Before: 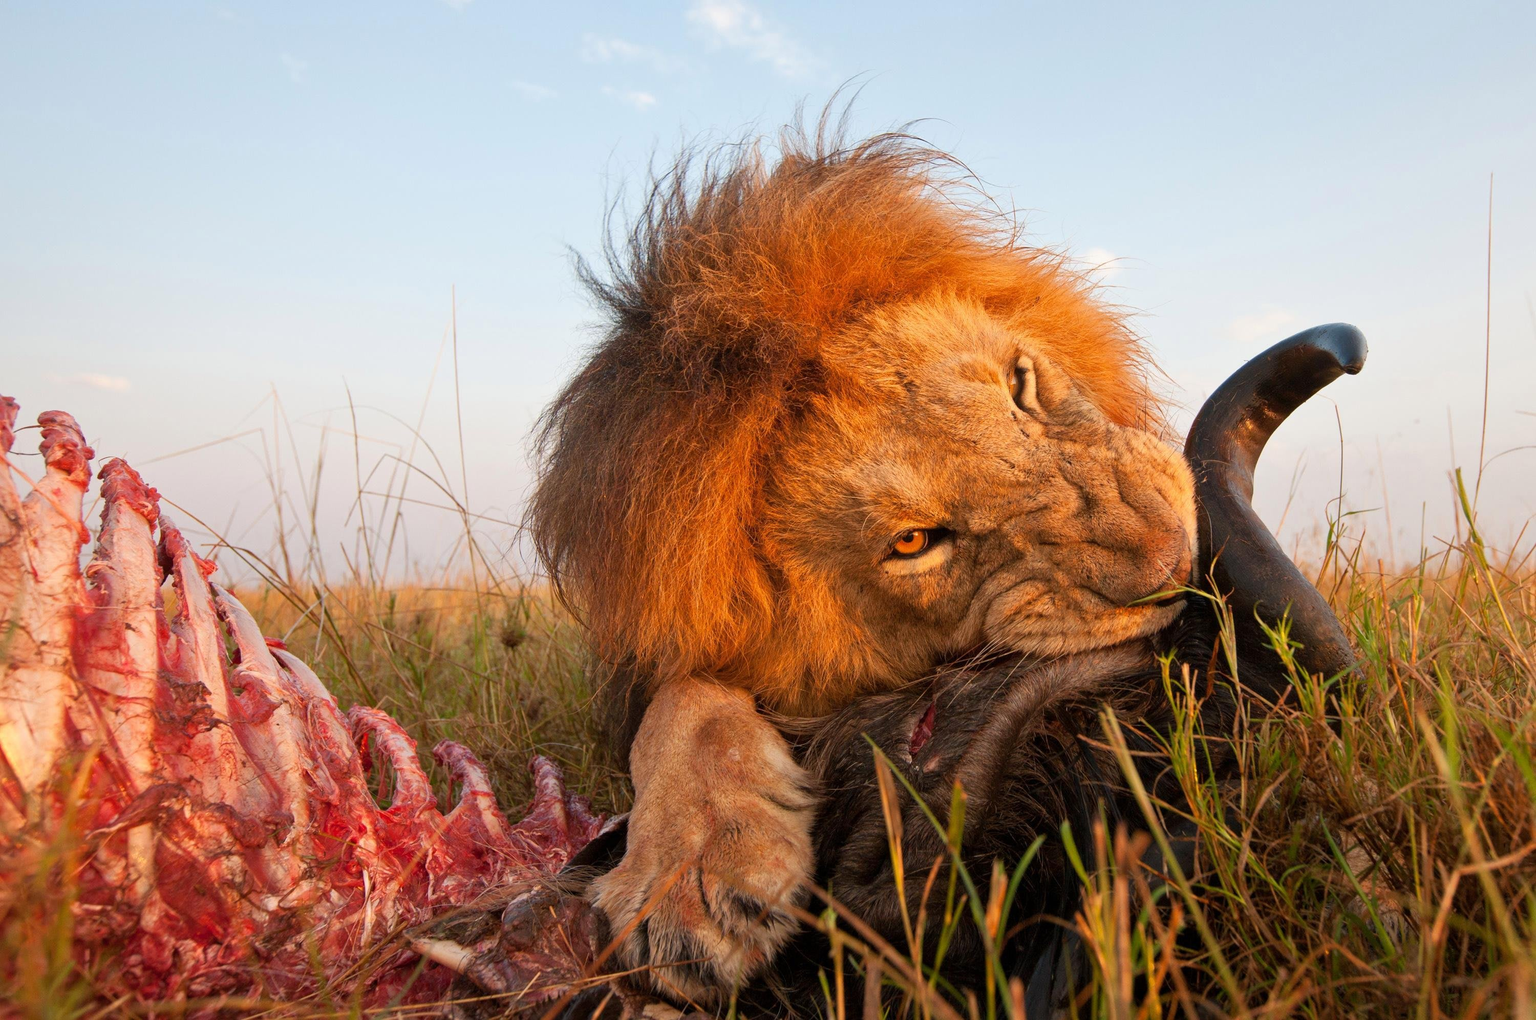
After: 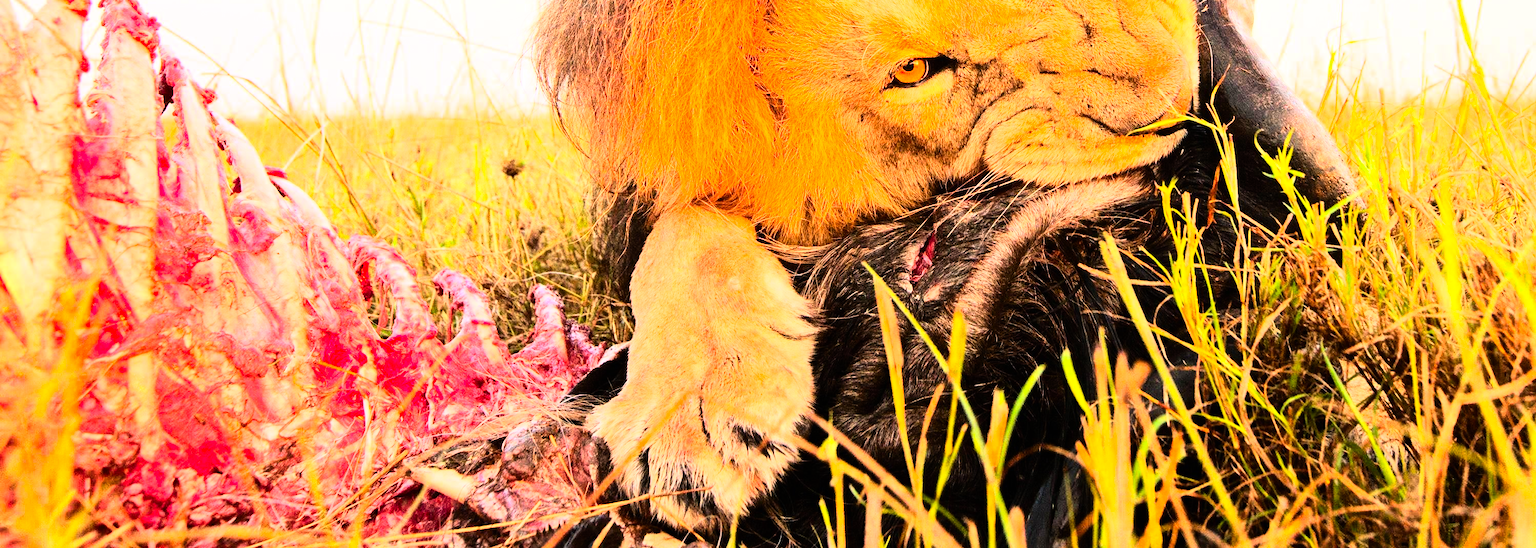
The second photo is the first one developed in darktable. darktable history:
rgb curve: curves: ch0 [(0, 0) (0.21, 0.15) (0.24, 0.21) (0.5, 0.75) (0.75, 0.96) (0.89, 0.99) (1, 1)]; ch1 [(0, 0.02) (0.21, 0.13) (0.25, 0.2) (0.5, 0.67) (0.75, 0.9) (0.89, 0.97) (1, 1)]; ch2 [(0, 0.02) (0.21, 0.13) (0.25, 0.2) (0.5, 0.67) (0.75, 0.9) (0.89, 0.97) (1, 1)], compensate middle gray true
contrast brightness saturation: contrast 0.23, brightness 0.1, saturation 0.29
crop and rotate: top 46.237%
exposure: black level correction 0, exposure 1.1 EV, compensate exposure bias true, compensate highlight preservation false
